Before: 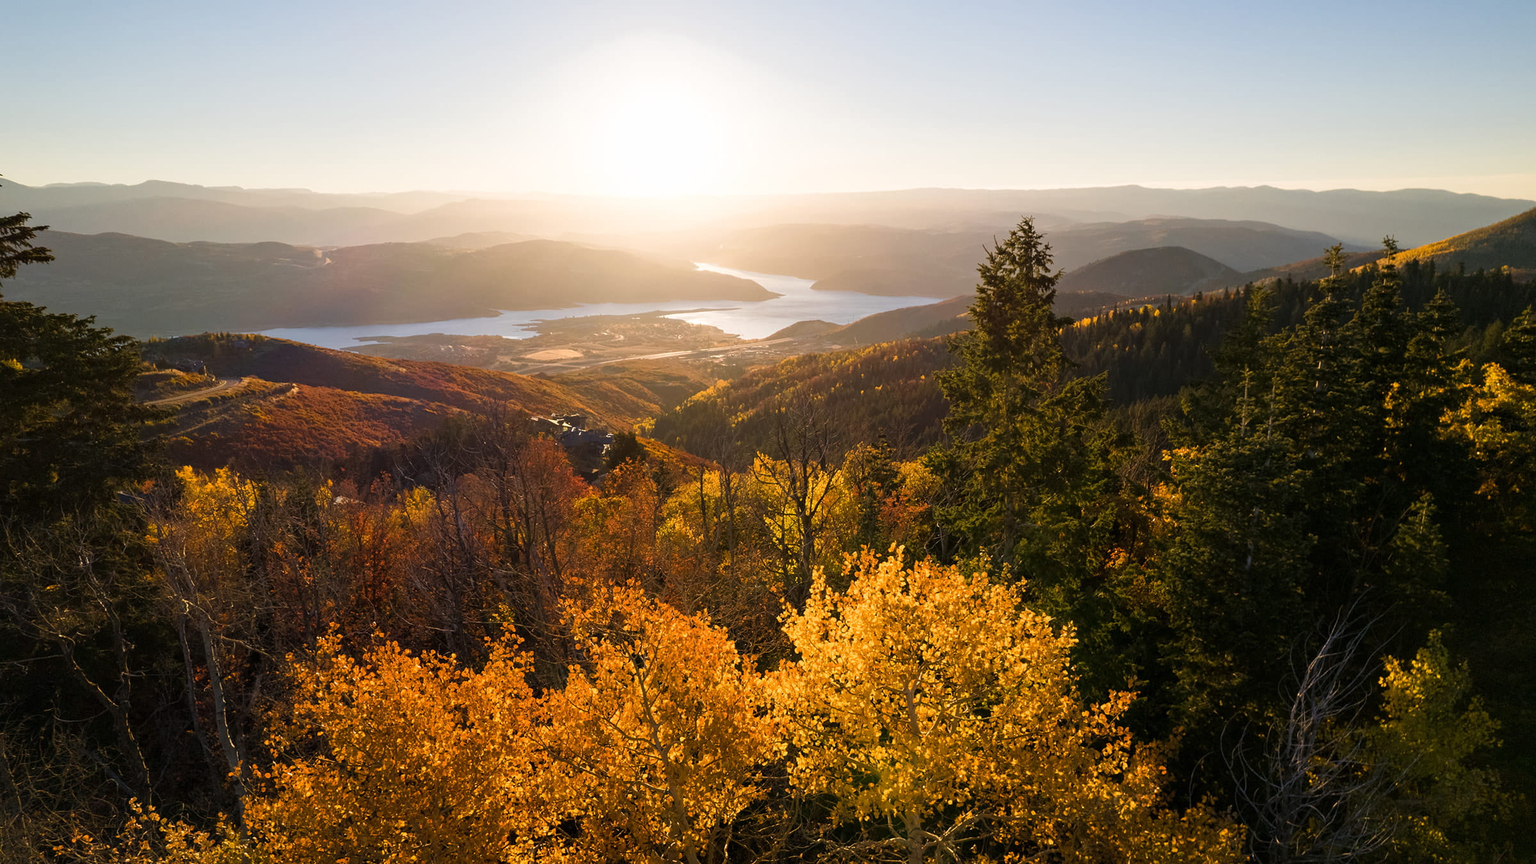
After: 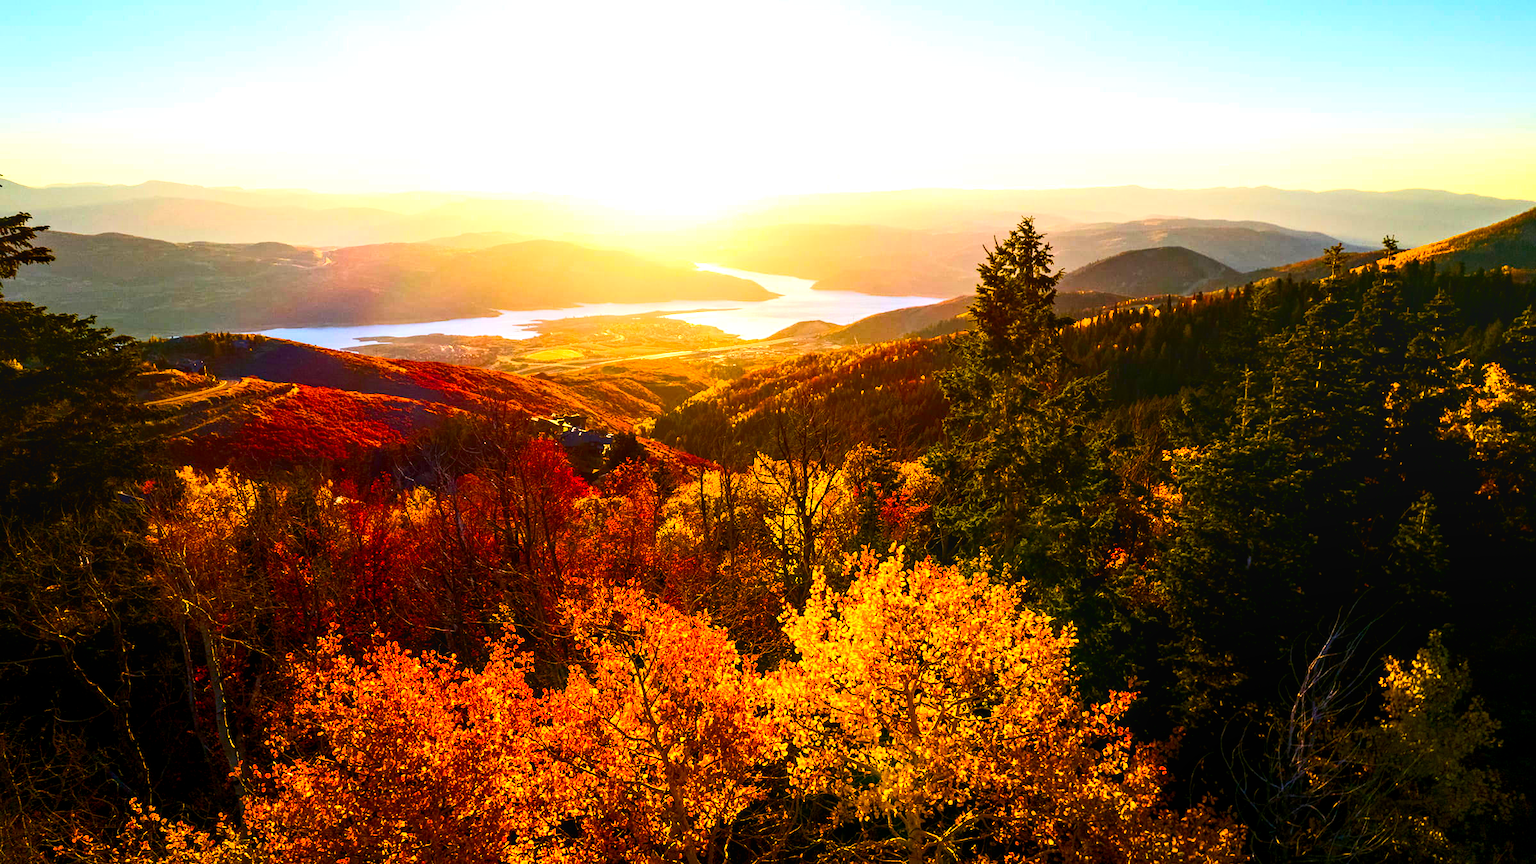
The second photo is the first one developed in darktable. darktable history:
local contrast: on, module defaults
color balance rgb: linear chroma grading › global chroma 16.62%, perceptual saturation grading › highlights -8.63%, perceptual saturation grading › mid-tones 18.66%, perceptual saturation grading › shadows 28.49%, perceptual brilliance grading › highlights 14.22%, perceptual brilliance grading › shadows -18.96%, global vibrance 27.71%
contrast brightness saturation: contrast 0.26, brightness 0.02, saturation 0.87
exposure: black level correction 0.005, exposure 0.417 EV, compensate highlight preservation false
